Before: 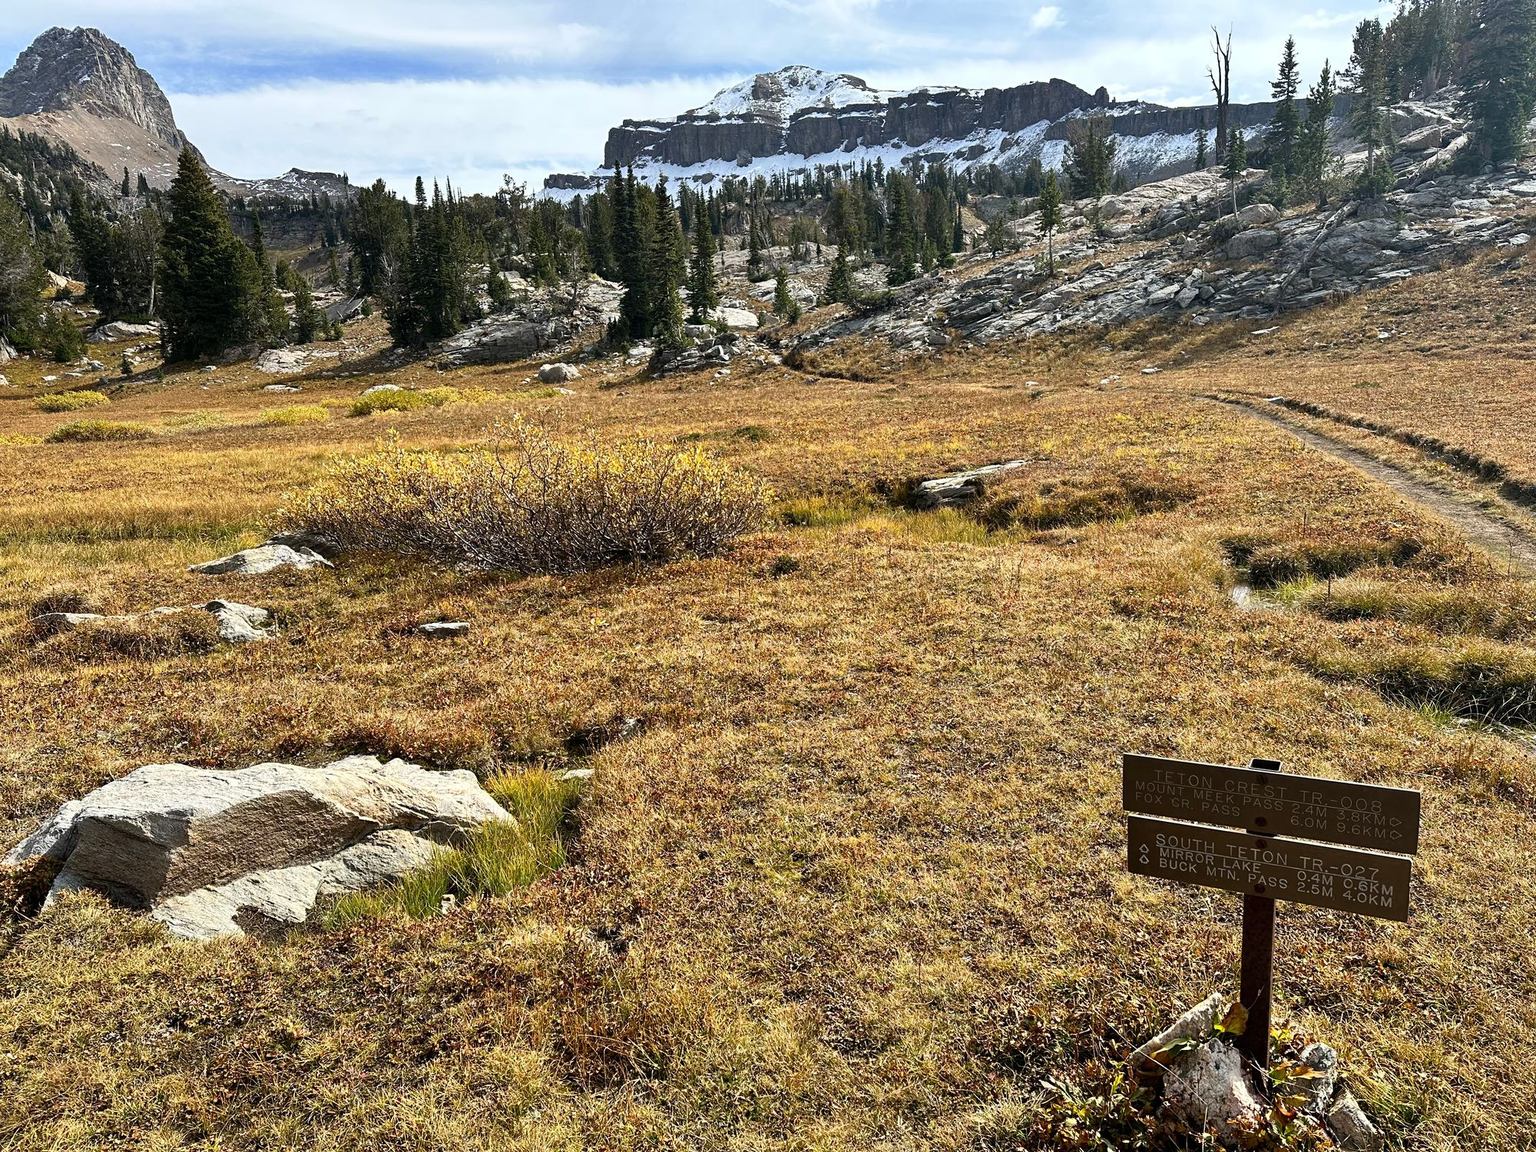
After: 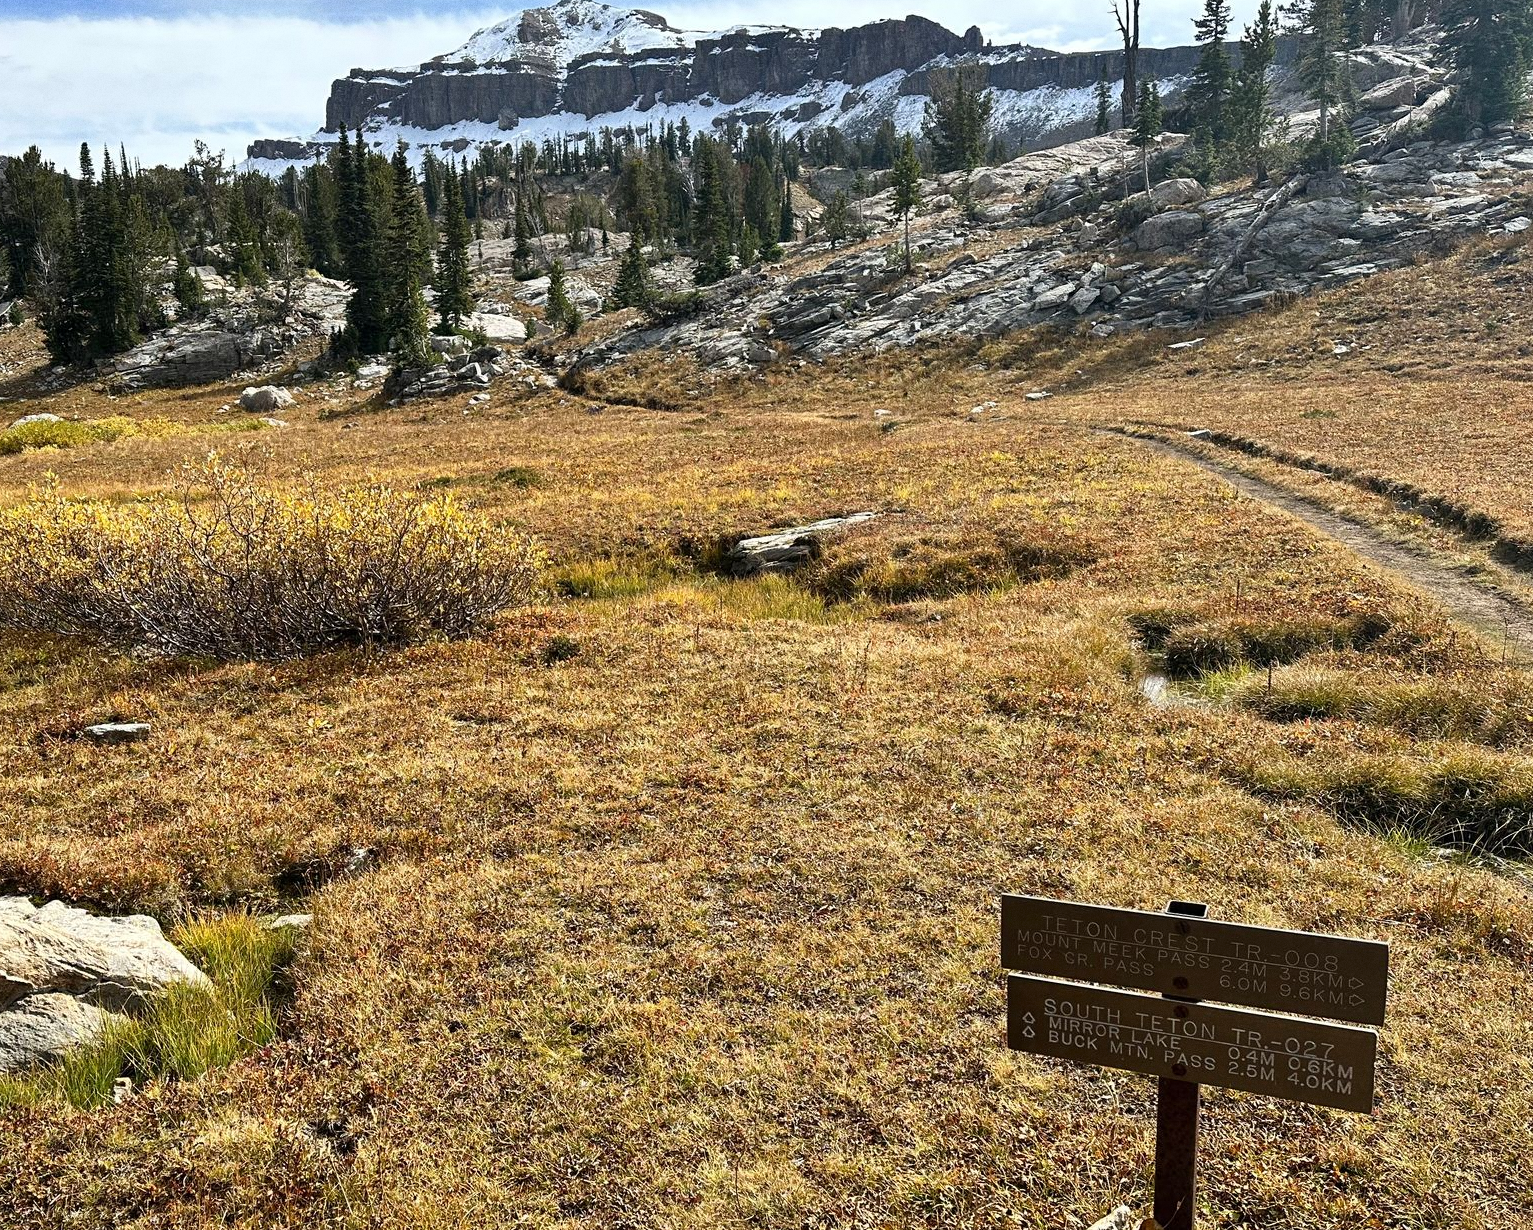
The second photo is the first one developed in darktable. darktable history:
grain: coarseness 0.09 ISO
crop: left 23.095%, top 5.827%, bottom 11.854%
